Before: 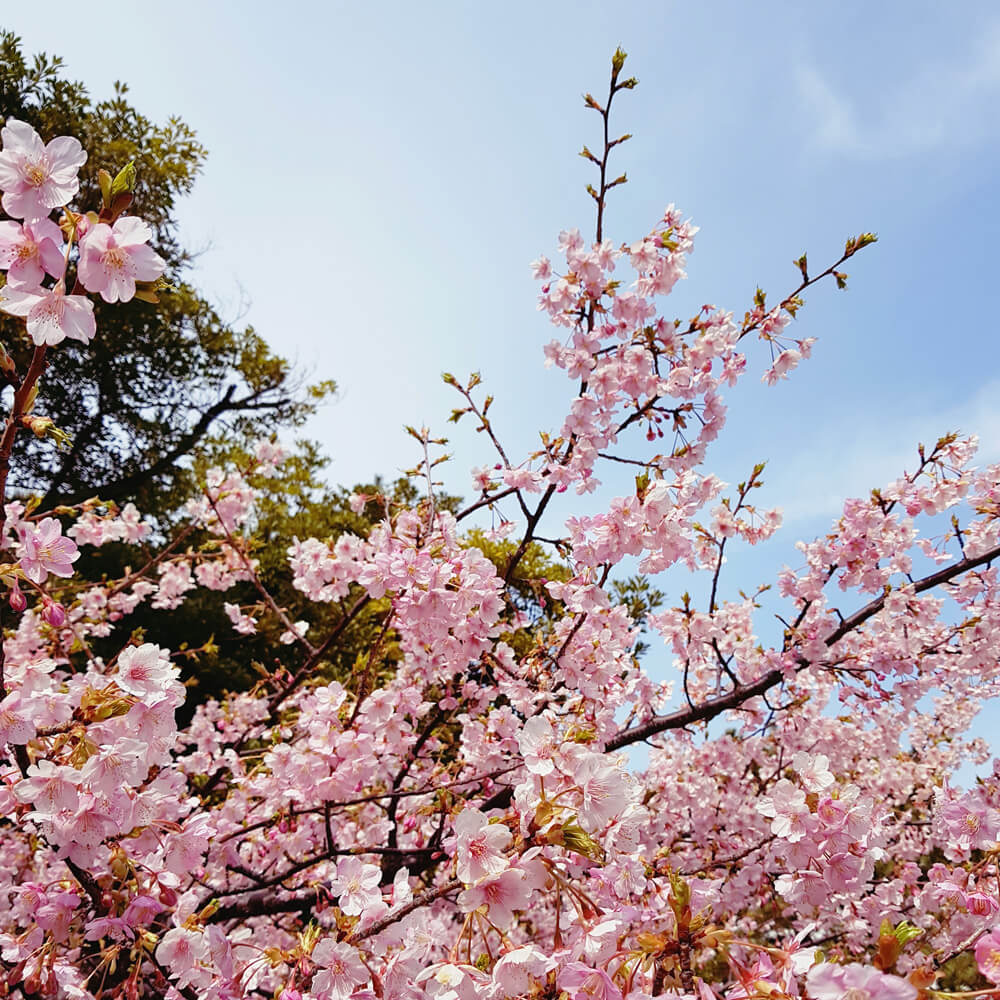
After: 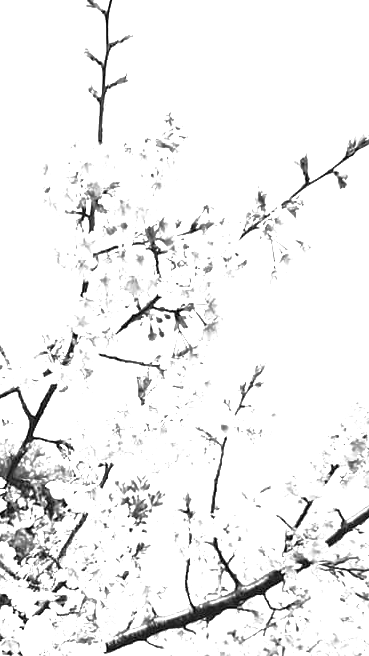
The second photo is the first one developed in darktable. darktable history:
monochrome: a 32, b 64, size 2.3
exposure: black level correction 0, exposure 1.975 EV, compensate exposure bias true, compensate highlight preservation false
color balance rgb: perceptual saturation grading › global saturation 20%, global vibrance 20%
local contrast: mode bilateral grid, contrast 100, coarseness 100, detail 165%, midtone range 0.2
crop and rotate: left 49.936%, top 10.094%, right 13.136%, bottom 24.256%
